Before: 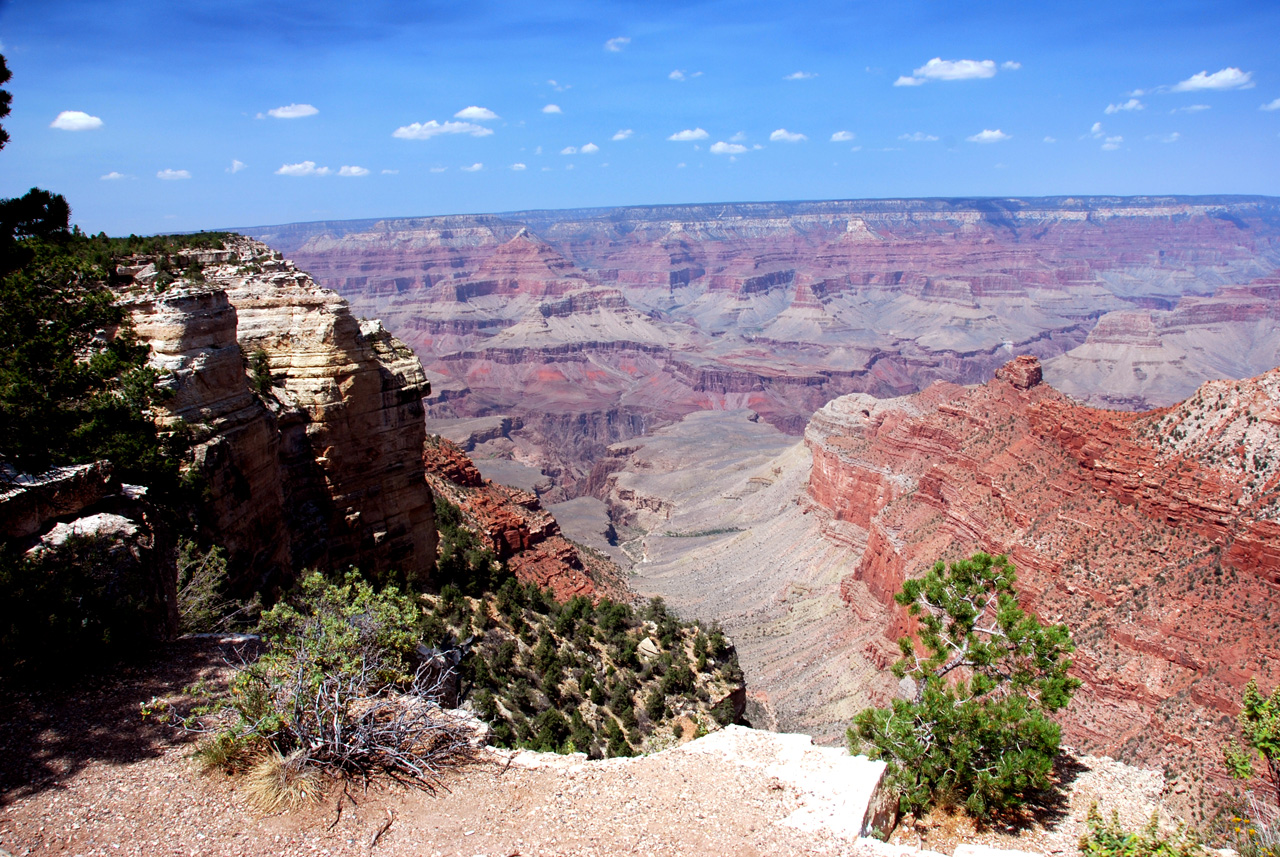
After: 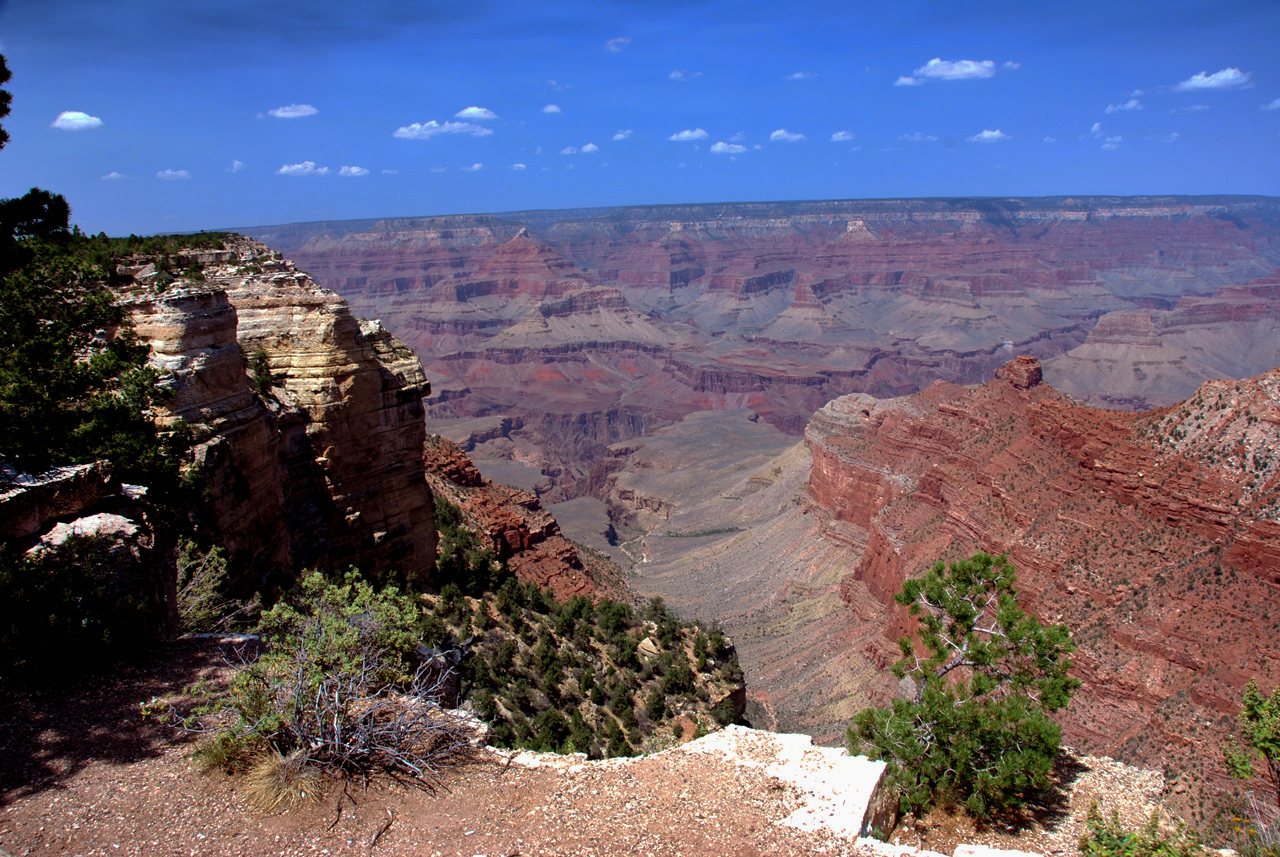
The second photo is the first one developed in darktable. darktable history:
base curve: curves: ch0 [(0, 0) (0.841, 0.609) (1, 1)], preserve colors none
velvia: on, module defaults
color calibration: illuminant same as pipeline (D50), adaptation XYZ, x 0.346, y 0.358, temperature 5018.56 K
shadows and highlights: shadows 43.47, white point adjustment -1.51, highlights color adjustment 40.44%, soften with gaussian
